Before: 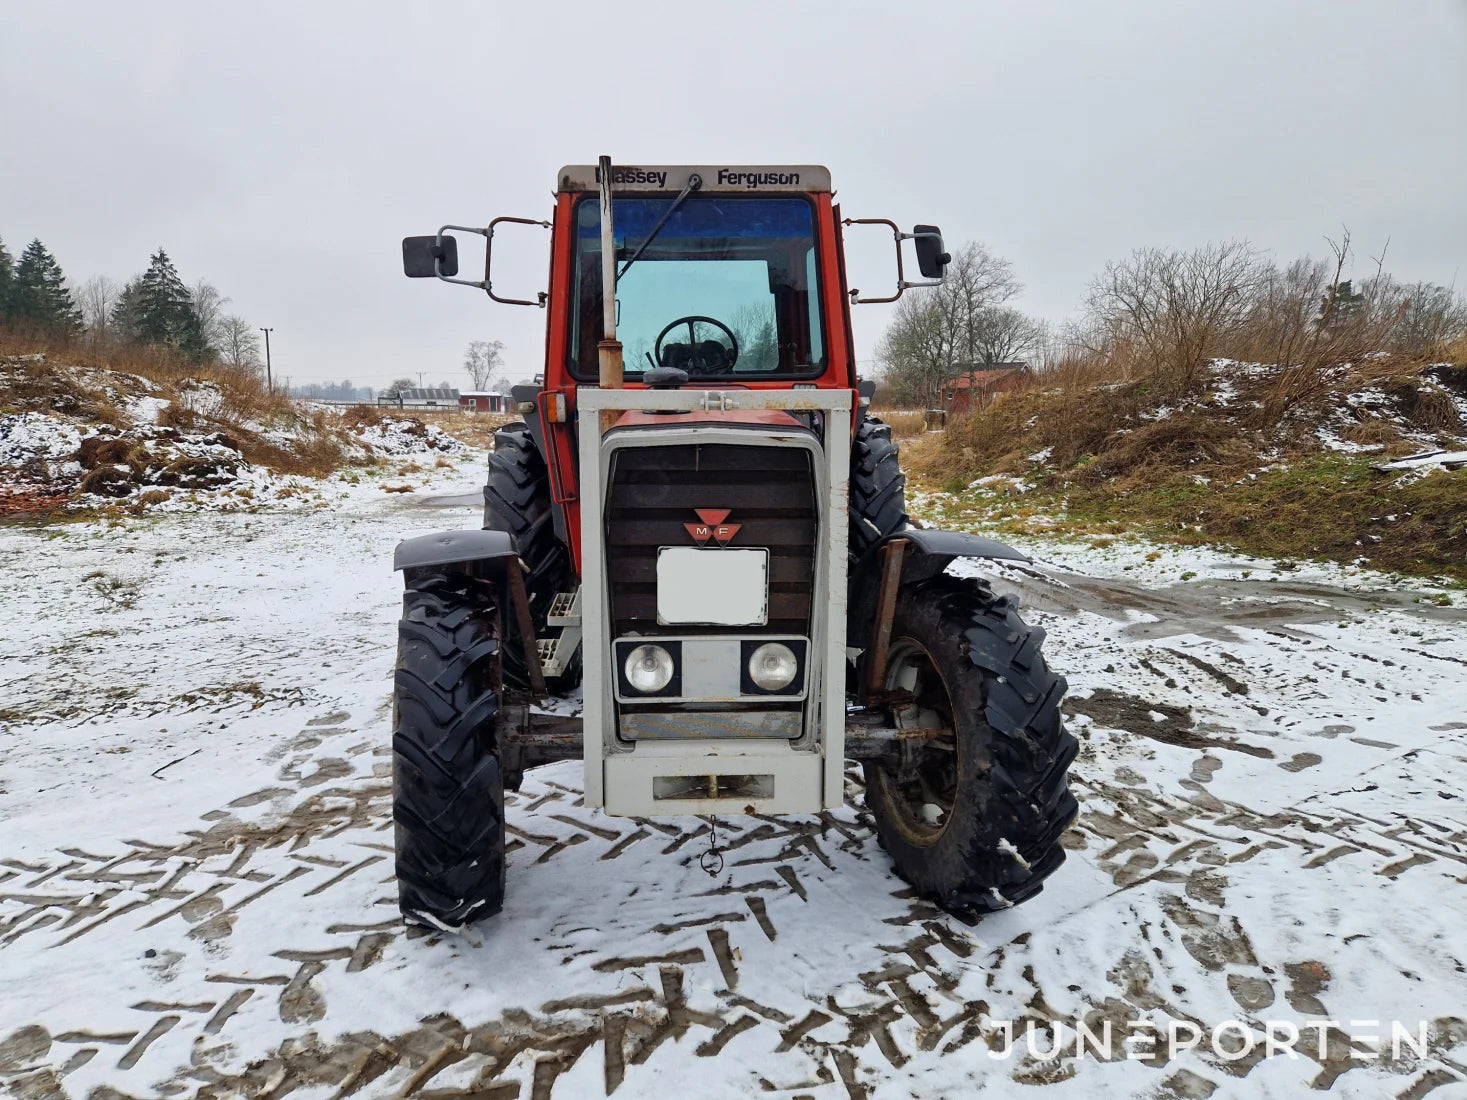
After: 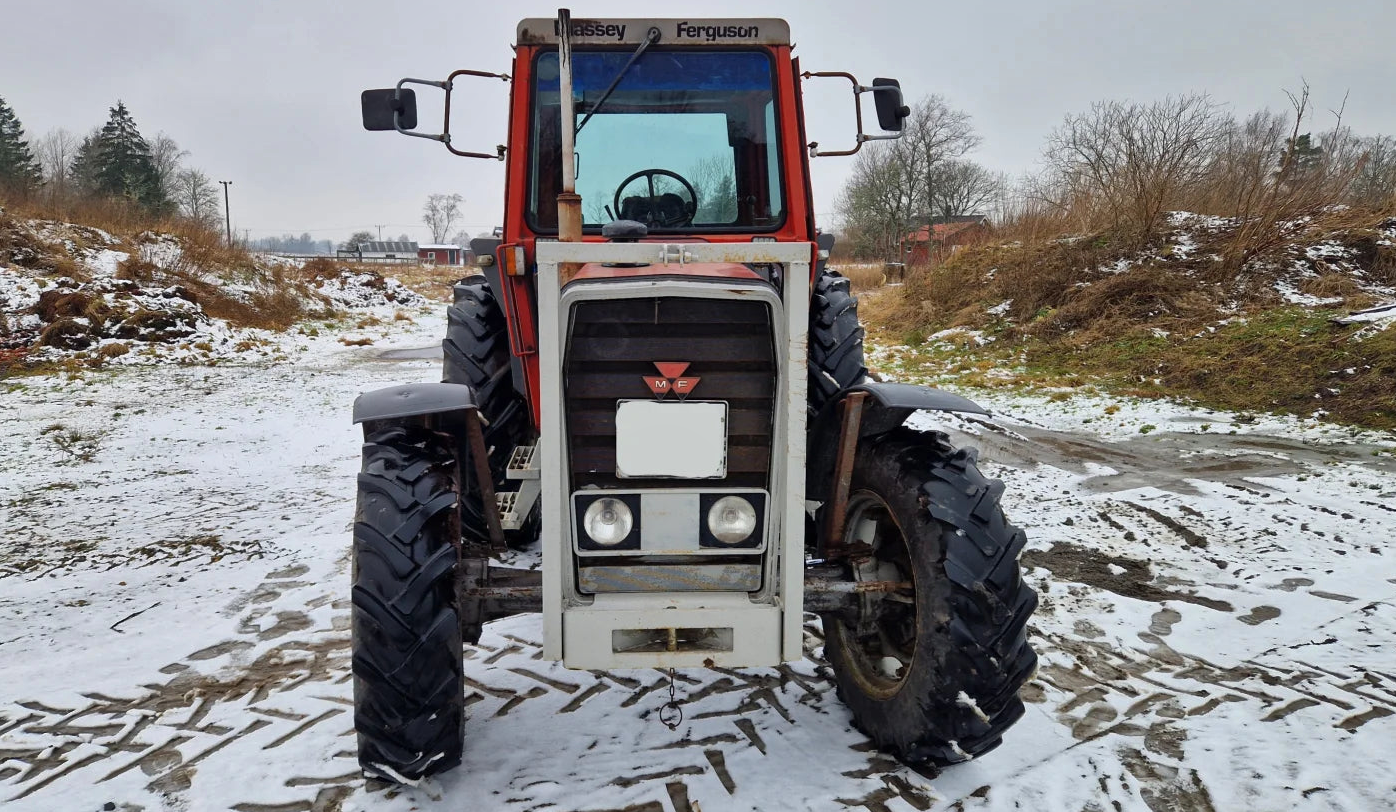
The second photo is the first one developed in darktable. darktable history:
crop and rotate: left 2.824%, top 13.425%, right 1.955%, bottom 12.691%
shadows and highlights: soften with gaussian
